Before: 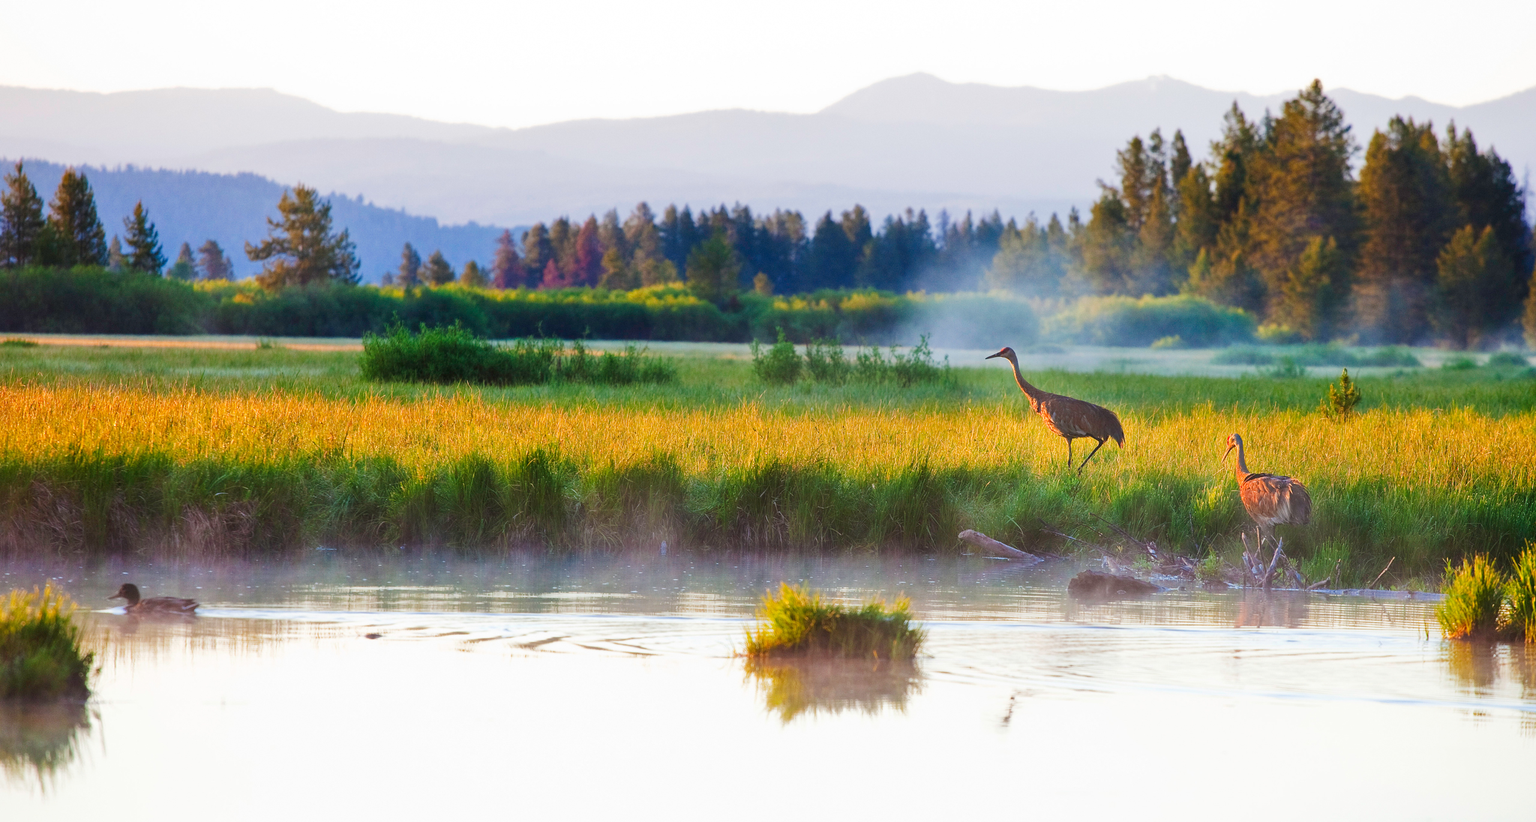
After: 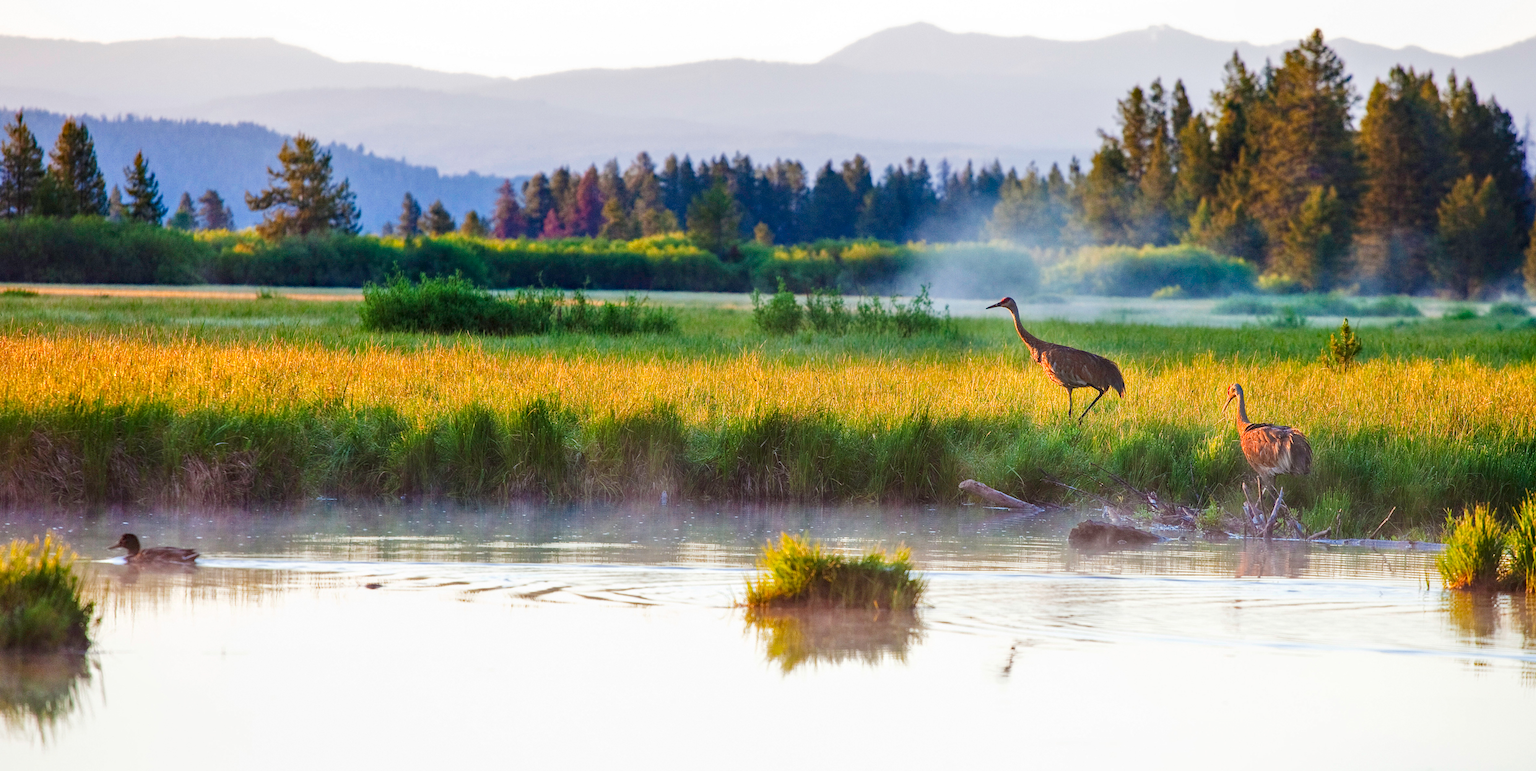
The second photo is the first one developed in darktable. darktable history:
local contrast: on, module defaults
haze removal: strength 0.304, distance 0.252, compatibility mode true, adaptive false
crop and rotate: top 6.133%
